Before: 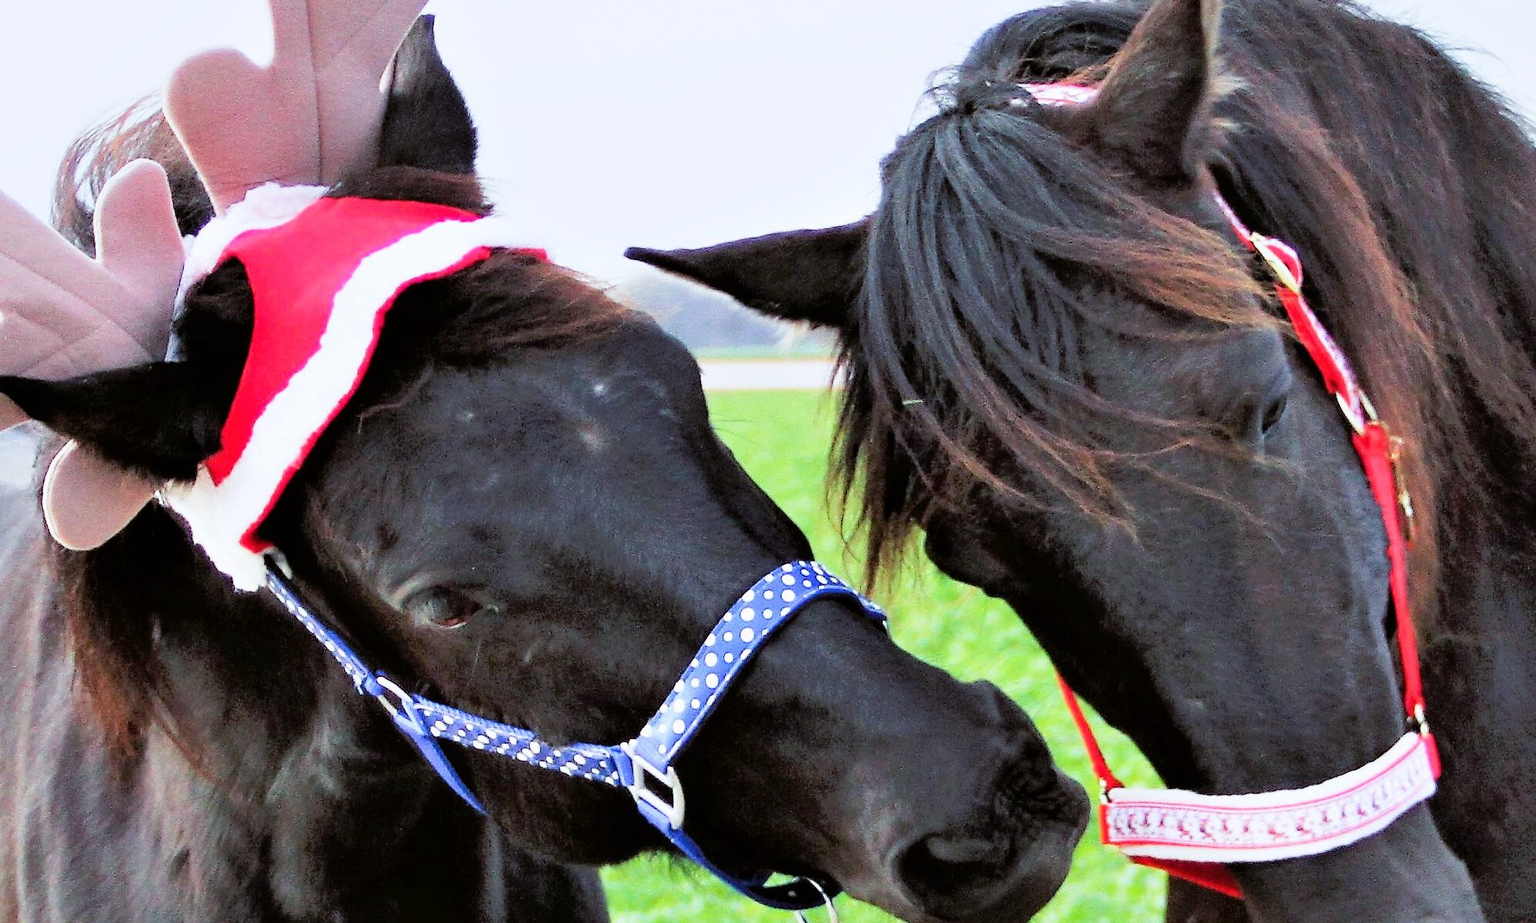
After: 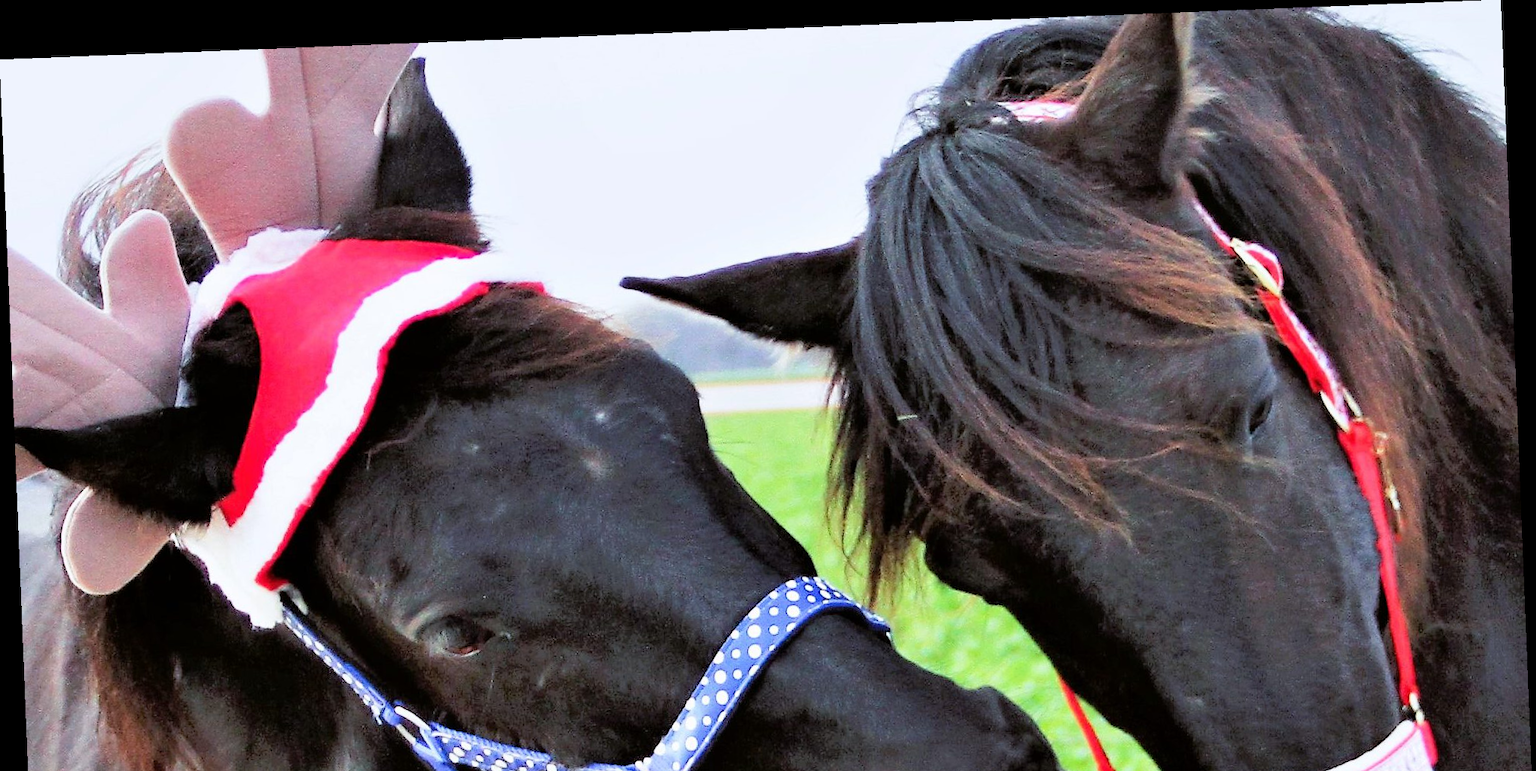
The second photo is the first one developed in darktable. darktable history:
crop: bottom 19.644%
rotate and perspective: rotation -2.29°, automatic cropping off
